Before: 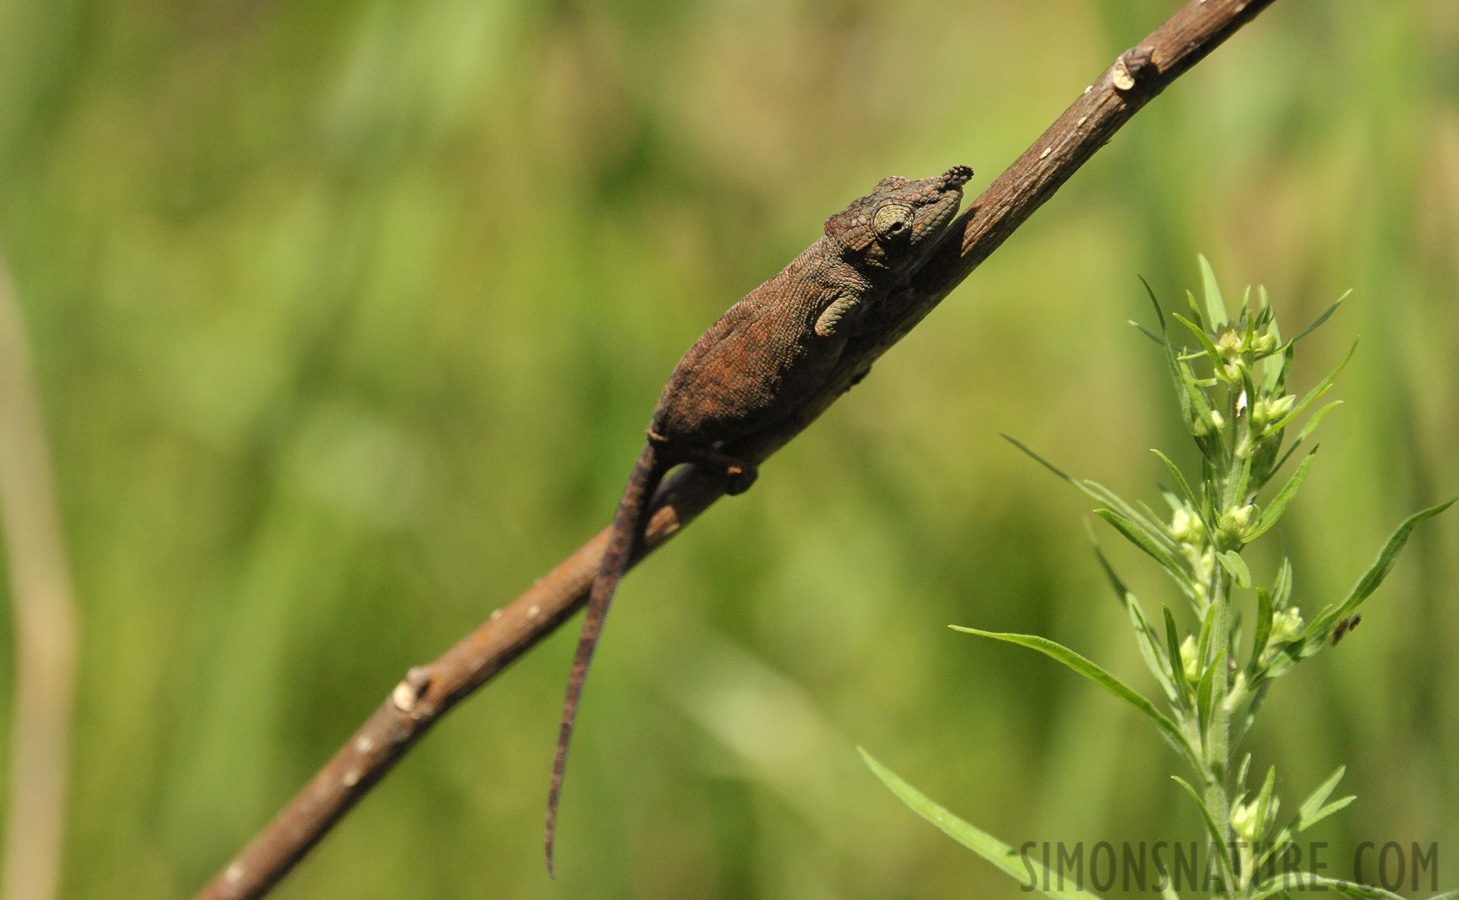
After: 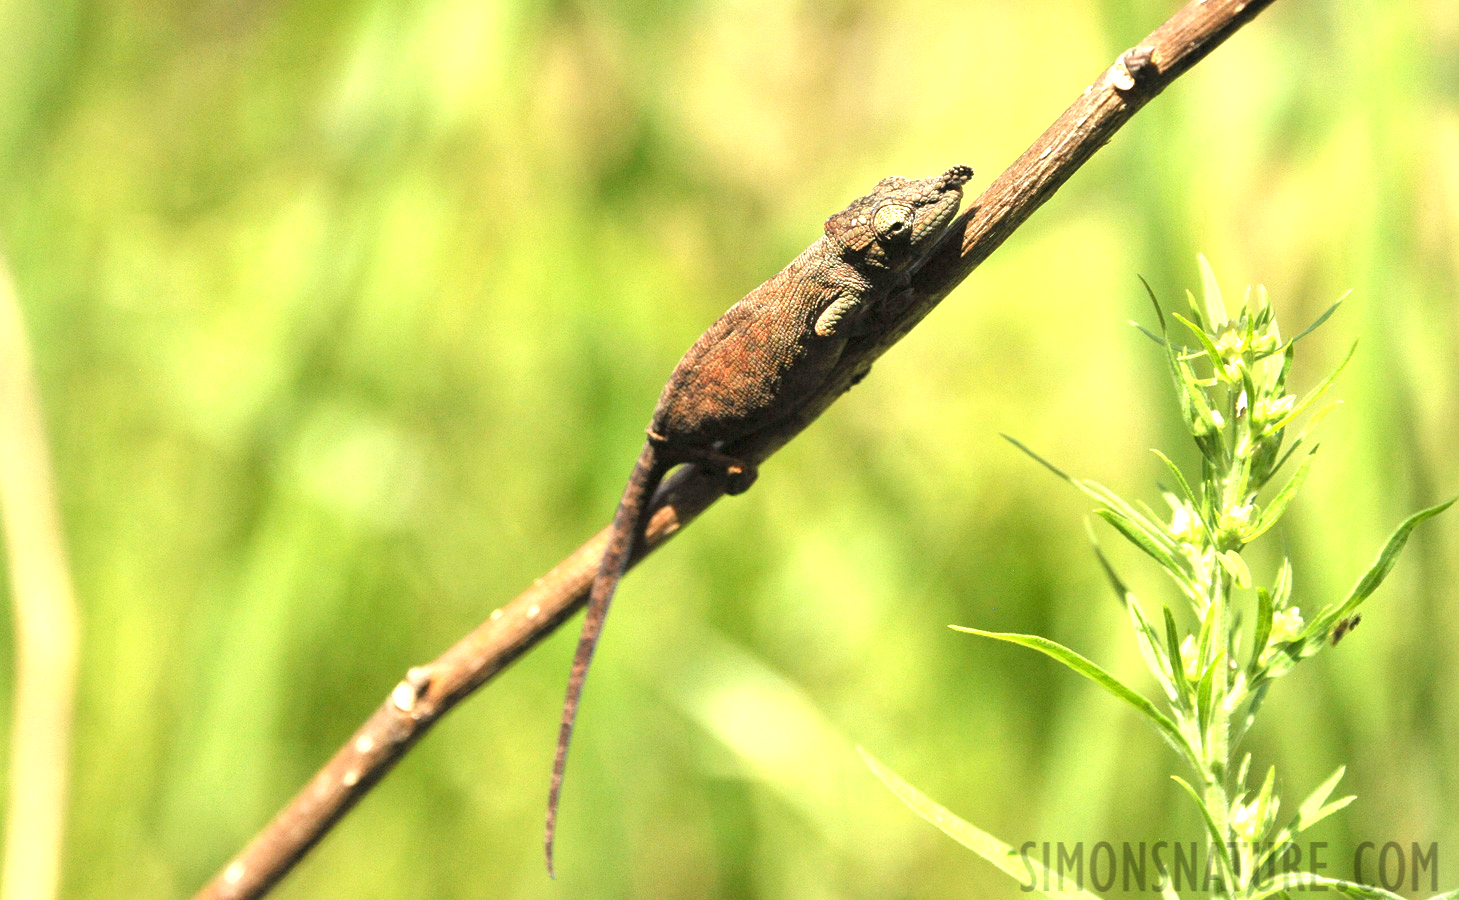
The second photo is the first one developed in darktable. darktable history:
levels: mode automatic, white 90.66%, levels [0, 0.43, 0.984]
exposure: black level correction 0, exposure 1.101 EV, compensate exposure bias true, compensate highlight preservation false
local contrast: highlights 107%, shadows 99%, detail 119%, midtone range 0.2
